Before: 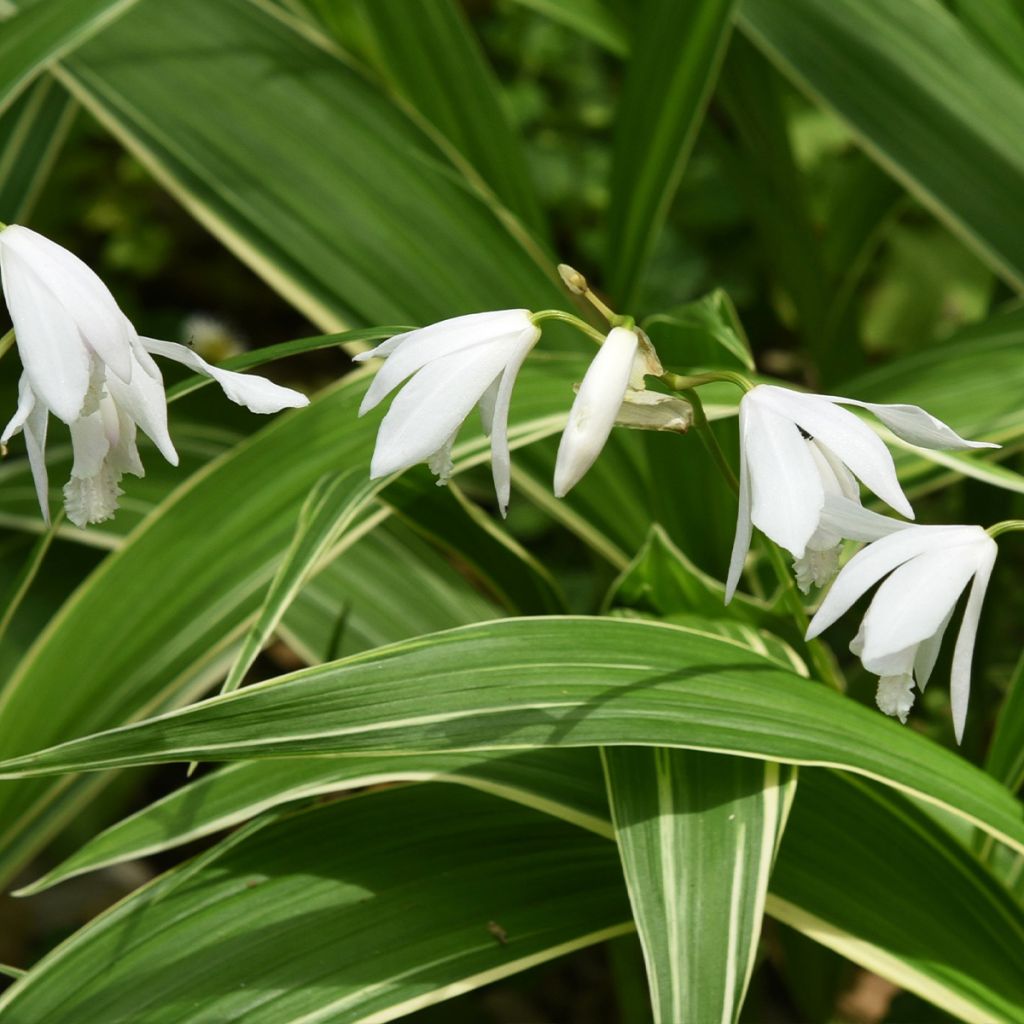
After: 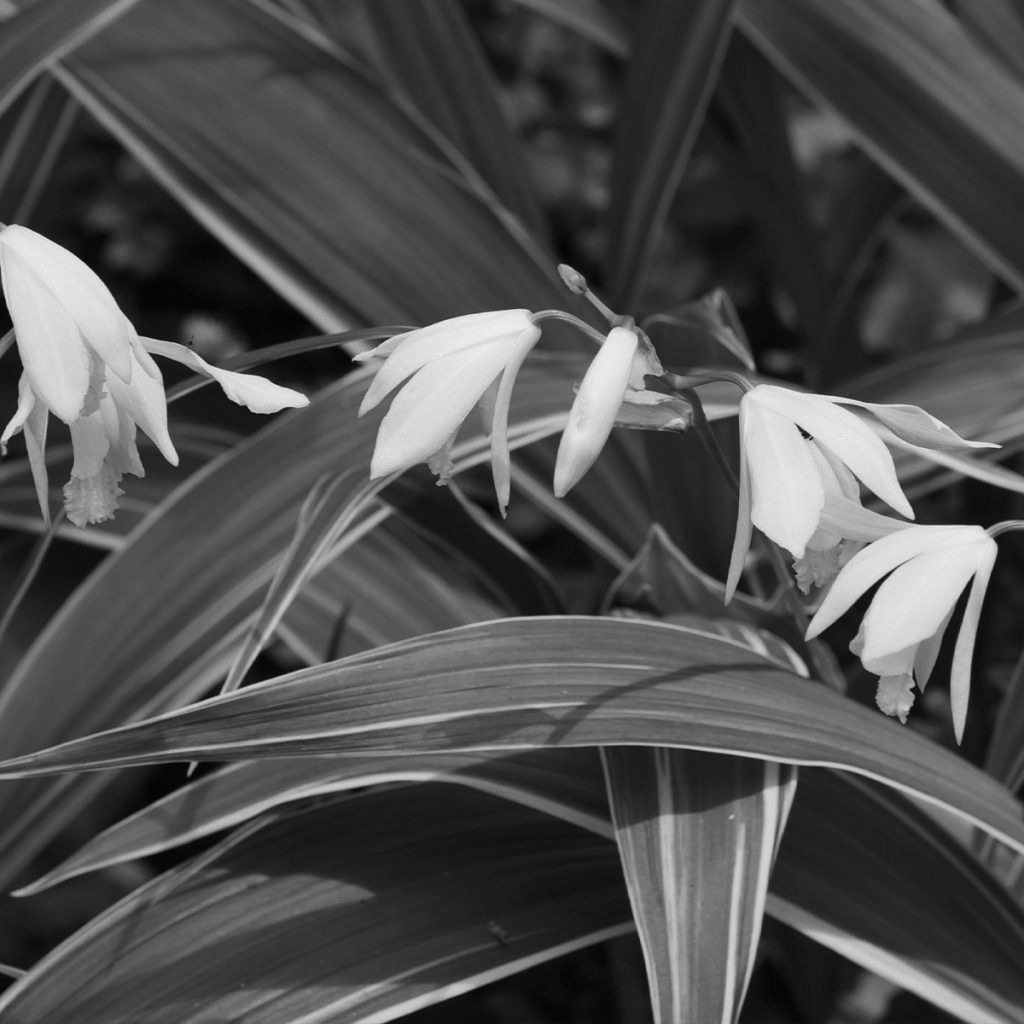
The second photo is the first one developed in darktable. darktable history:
color calibration: output gray [0.21, 0.42, 0.37, 0], gray › normalize channels true, illuminant same as pipeline (D50), adaptation XYZ, x 0.346, y 0.359, gamut compression 0
exposure: exposure -0.157 EV, compensate highlight preservation false
